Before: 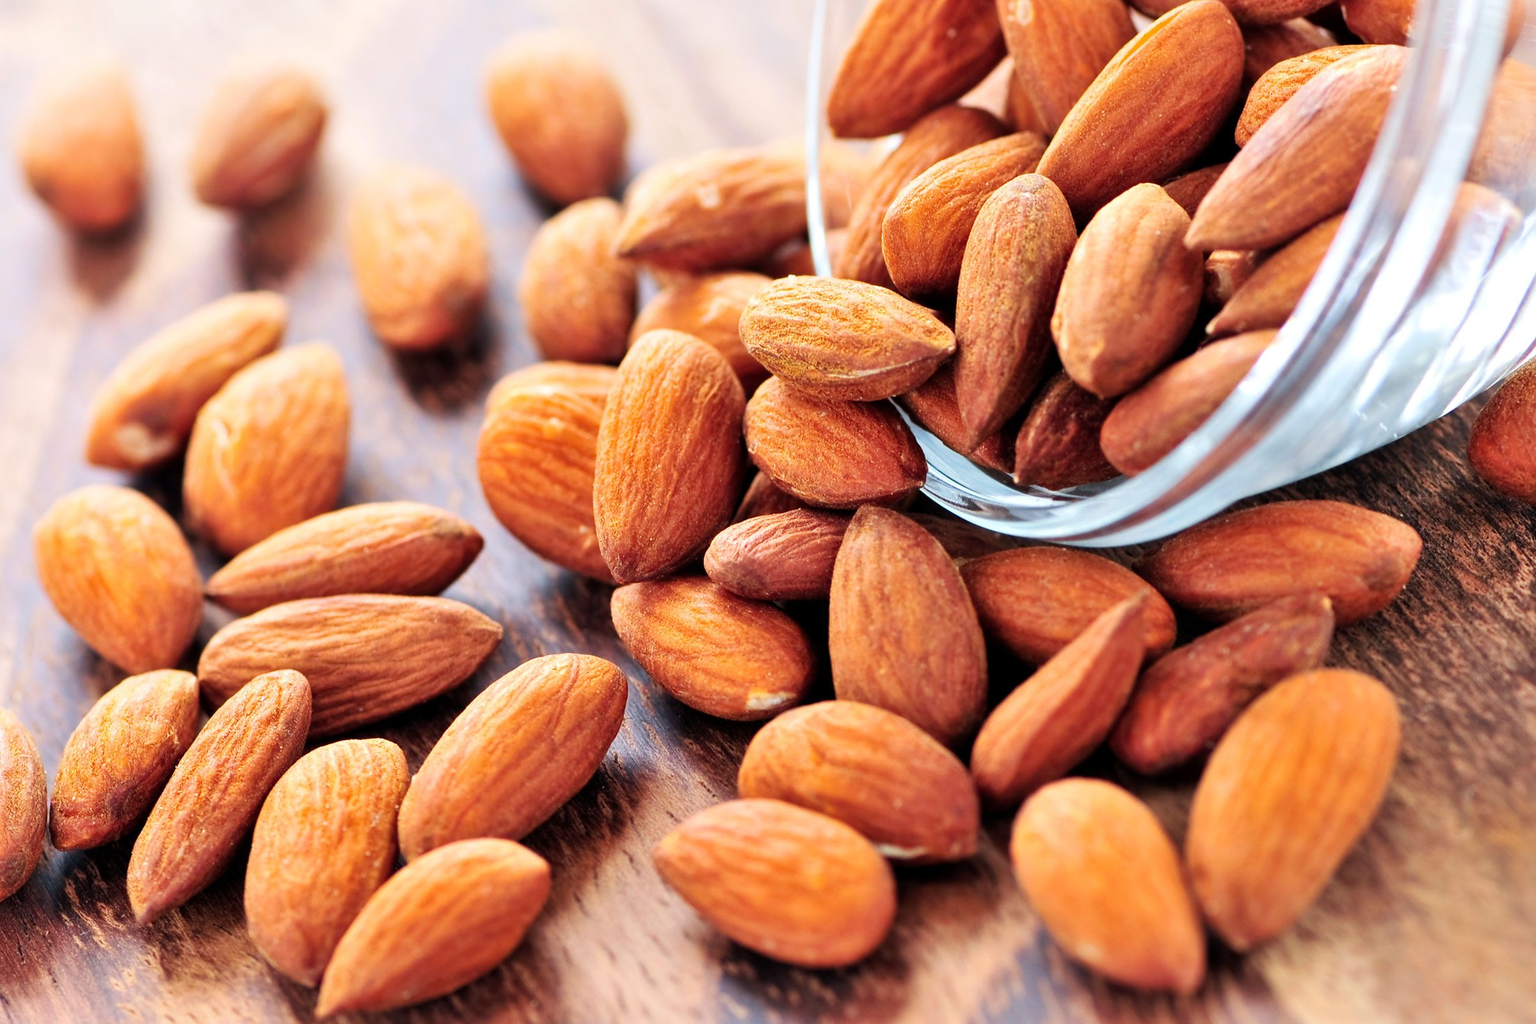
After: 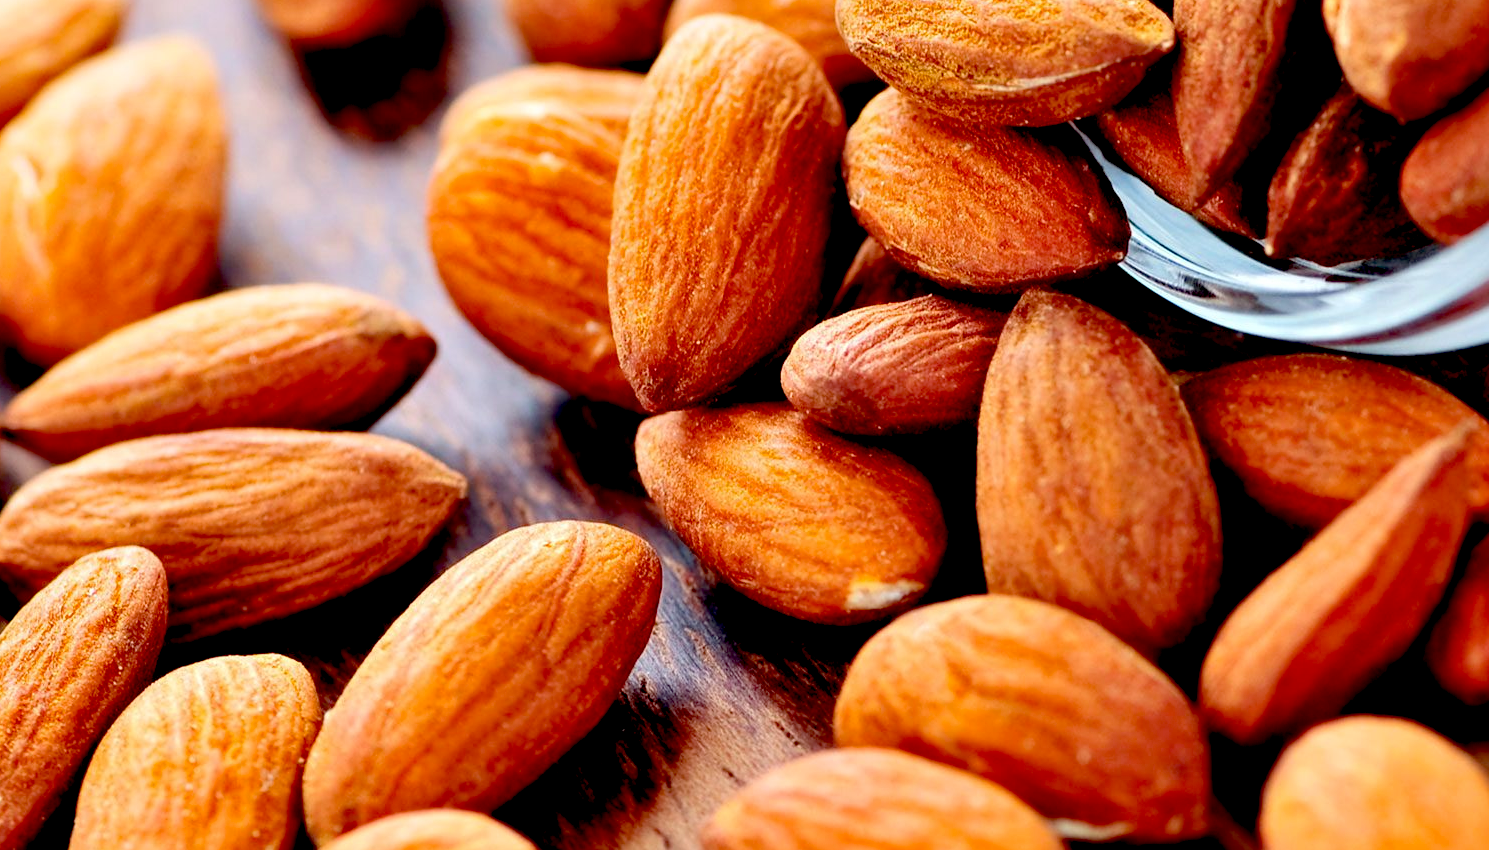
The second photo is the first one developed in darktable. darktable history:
crop: left 13.312%, top 31.28%, right 24.627%, bottom 15.582%
exposure: black level correction 0.047, exposure 0.013 EV, compensate highlight preservation false
